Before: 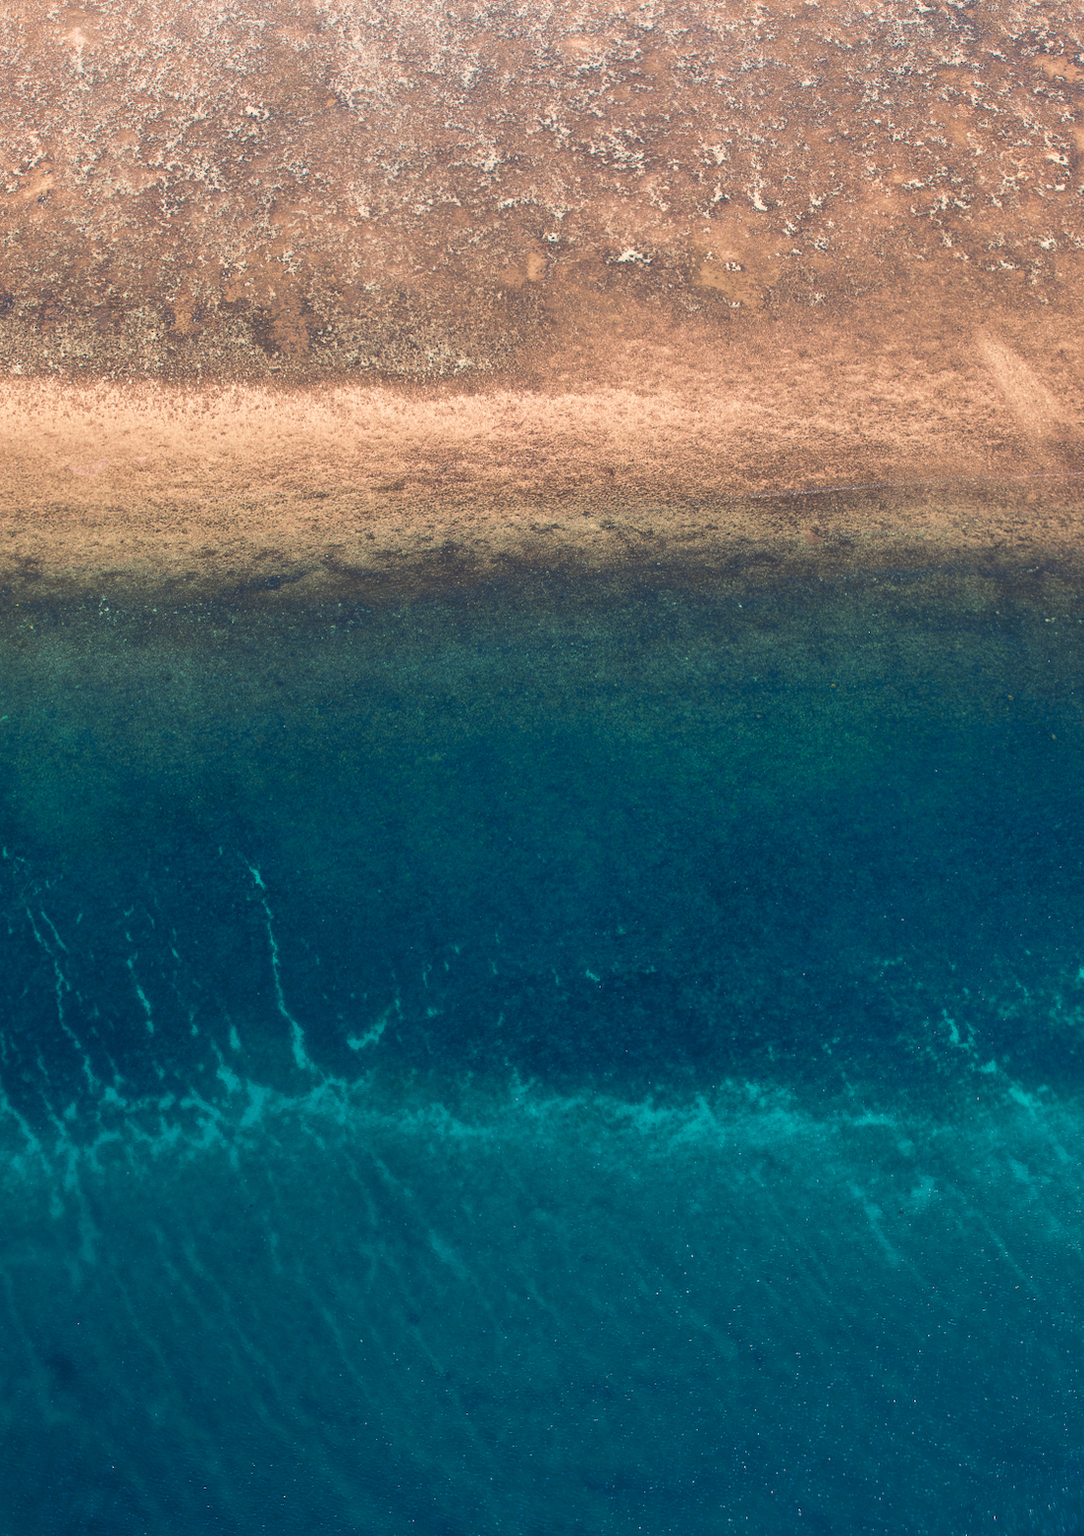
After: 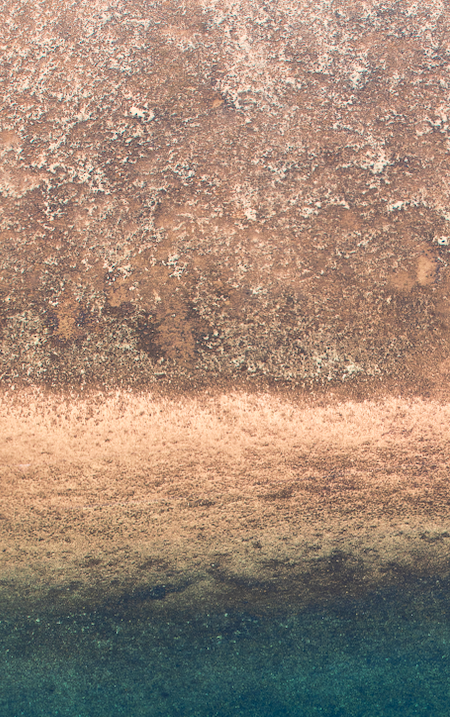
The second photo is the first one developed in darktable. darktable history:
crop and rotate: left 10.934%, top 0.09%, right 48.278%, bottom 54.052%
local contrast: mode bilateral grid, contrast 21, coarseness 50, detail 119%, midtone range 0.2
